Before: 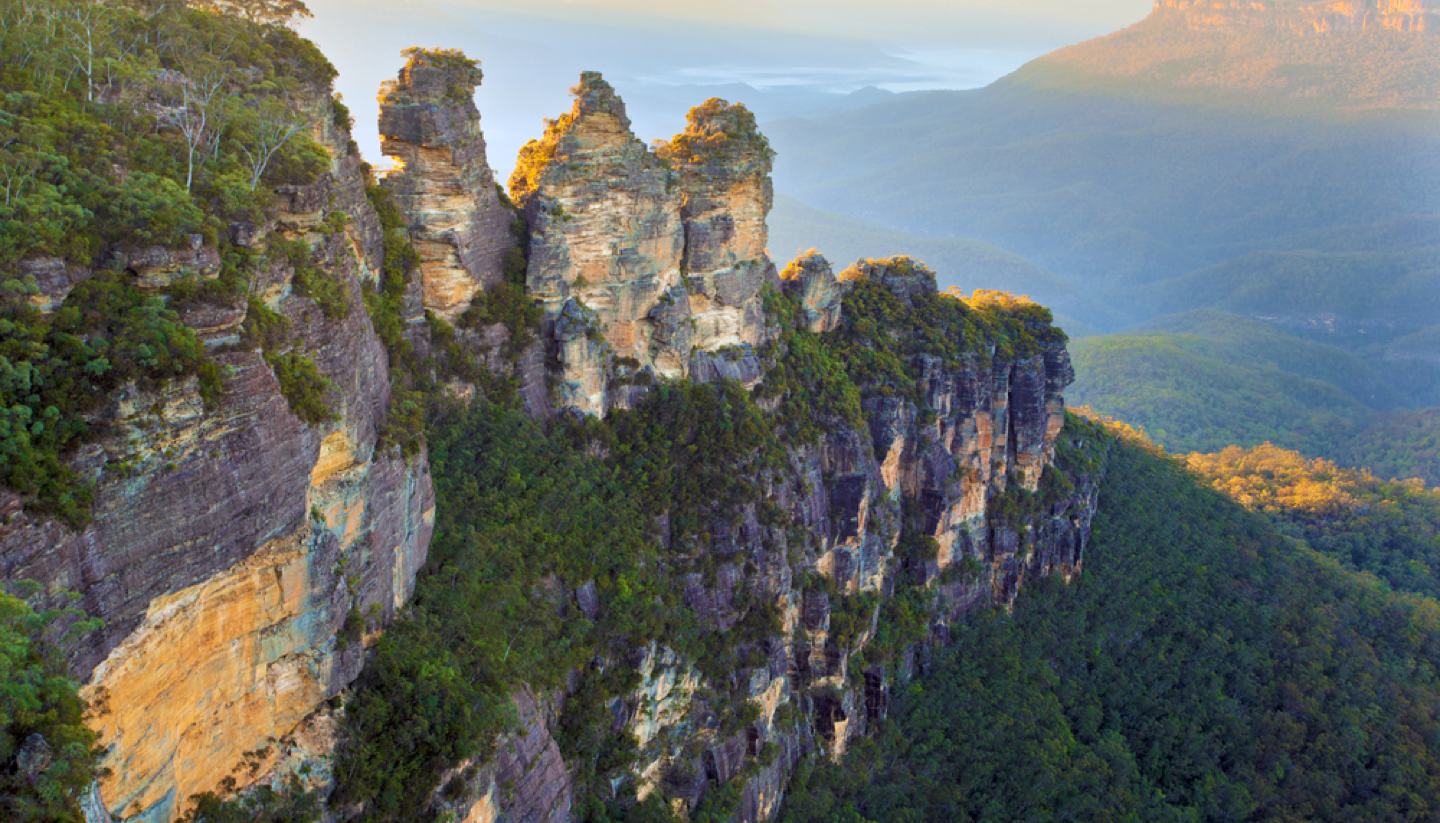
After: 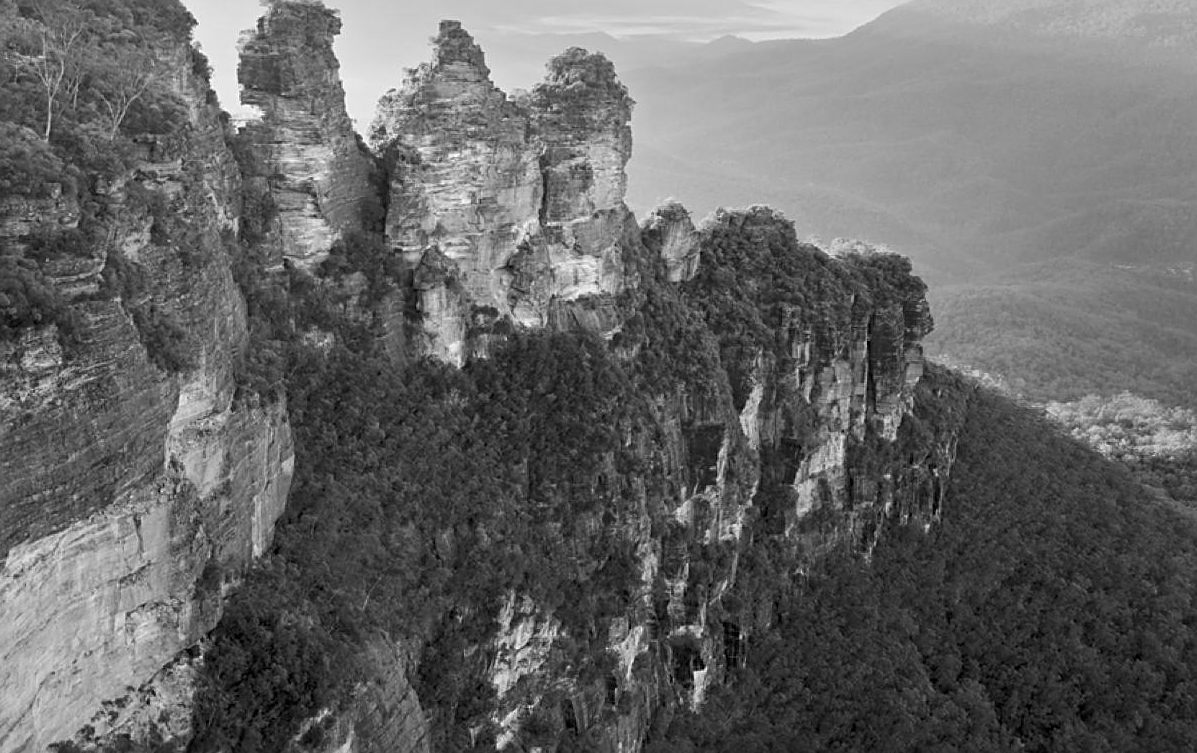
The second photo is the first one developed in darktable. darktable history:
color calibration: output gray [0.714, 0.278, 0, 0], illuminant custom, x 0.391, y 0.392, temperature 3861.5 K
crop: left 9.807%, top 6.308%, right 7.063%, bottom 2.15%
exposure: compensate highlight preservation false
sharpen: on, module defaults
